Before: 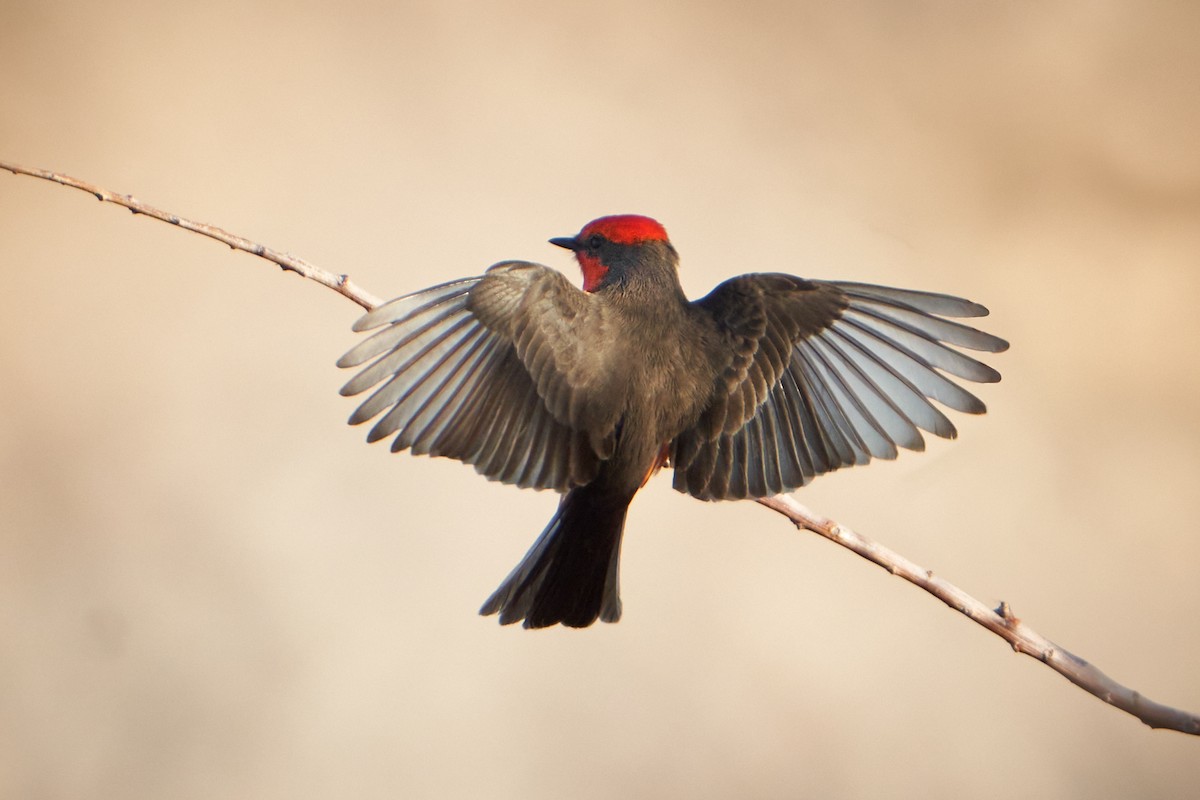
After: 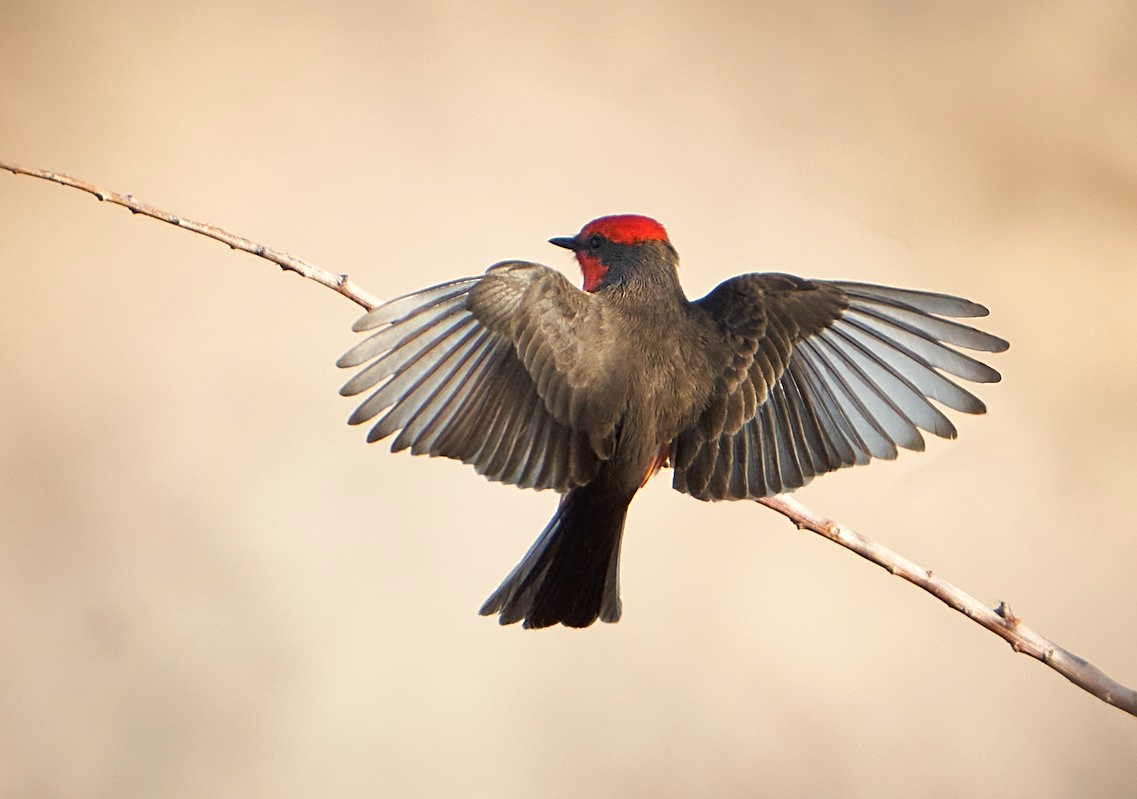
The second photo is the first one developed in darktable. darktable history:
crop and rotate: left 0%, right 5.244%
sharpen: on, module defaults
exposure: exposure 0.135 EV, compensate highlight preservation false
